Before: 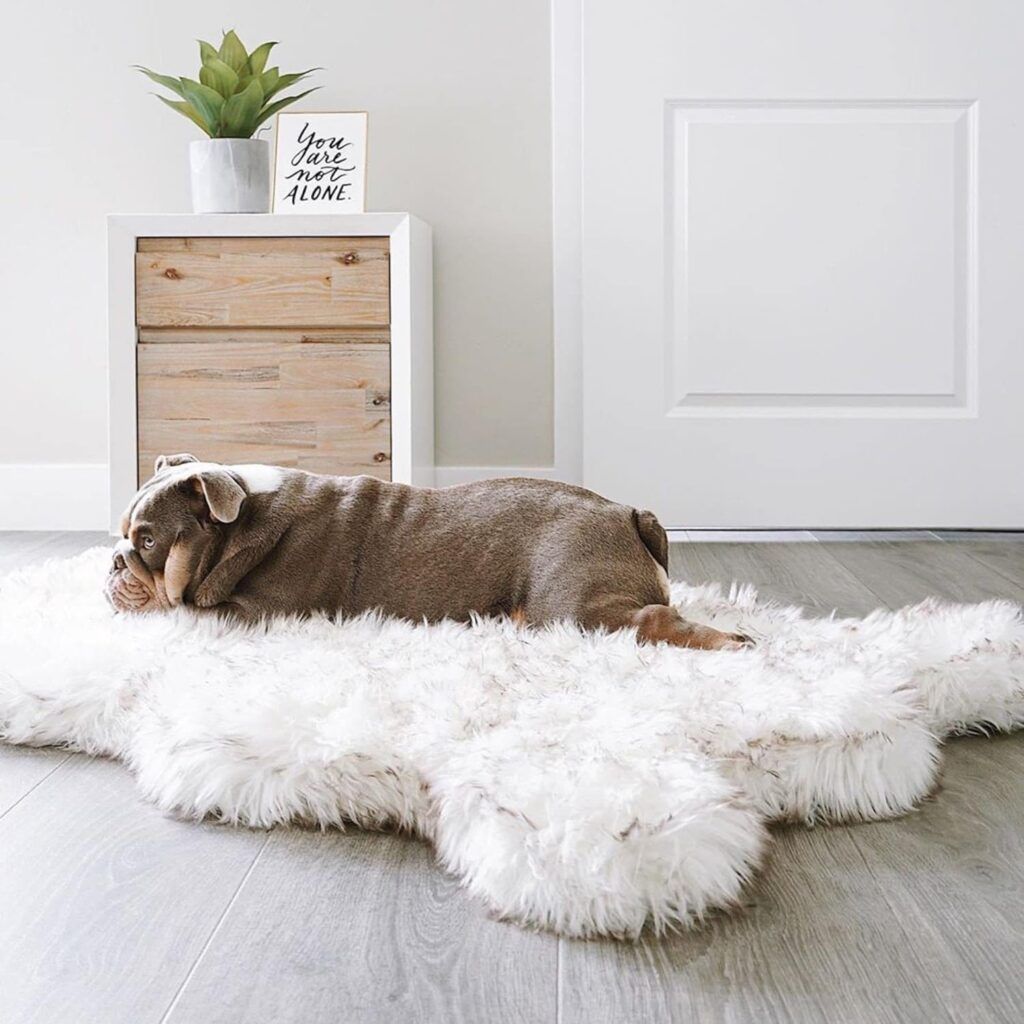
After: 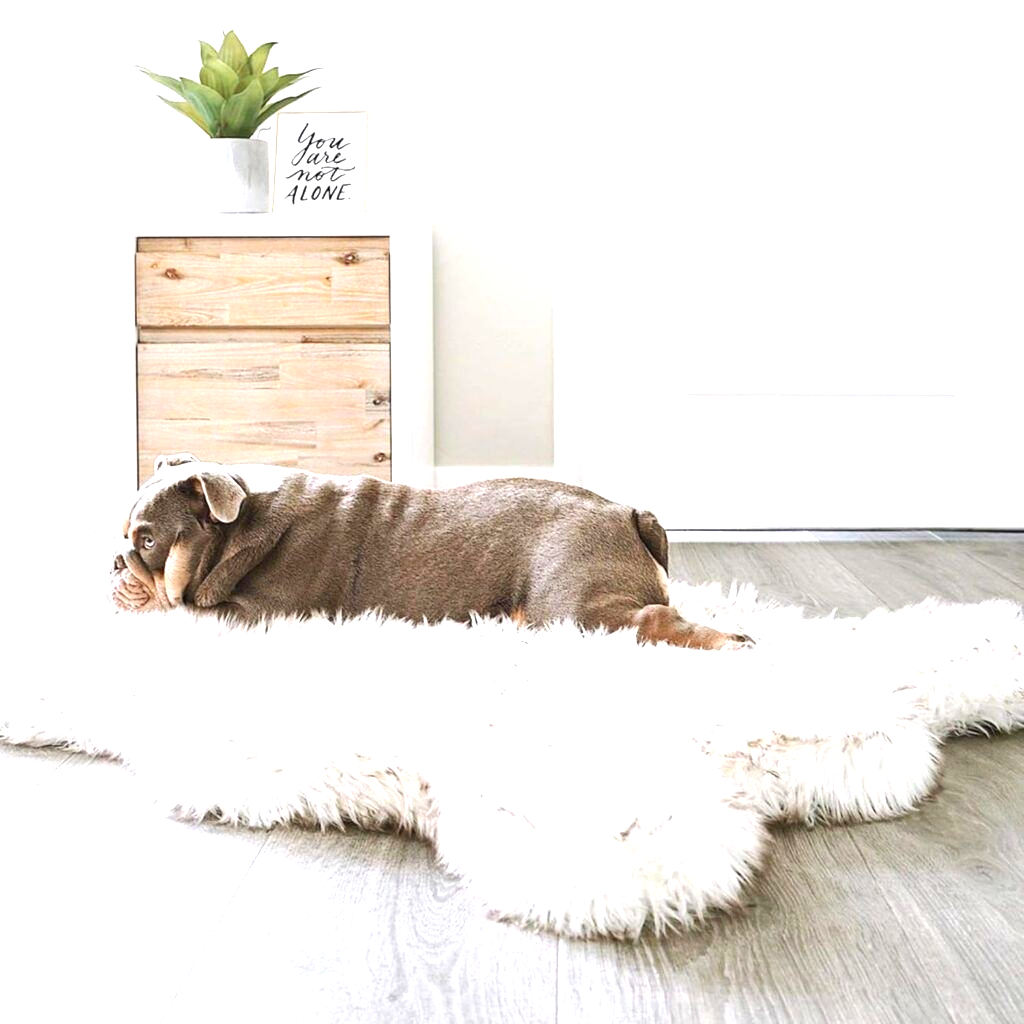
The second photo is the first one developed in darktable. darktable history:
exposure: black level correction 0.001, exposure 0.96 EV, compensate exposure bias true, compensate highlight preservation false
